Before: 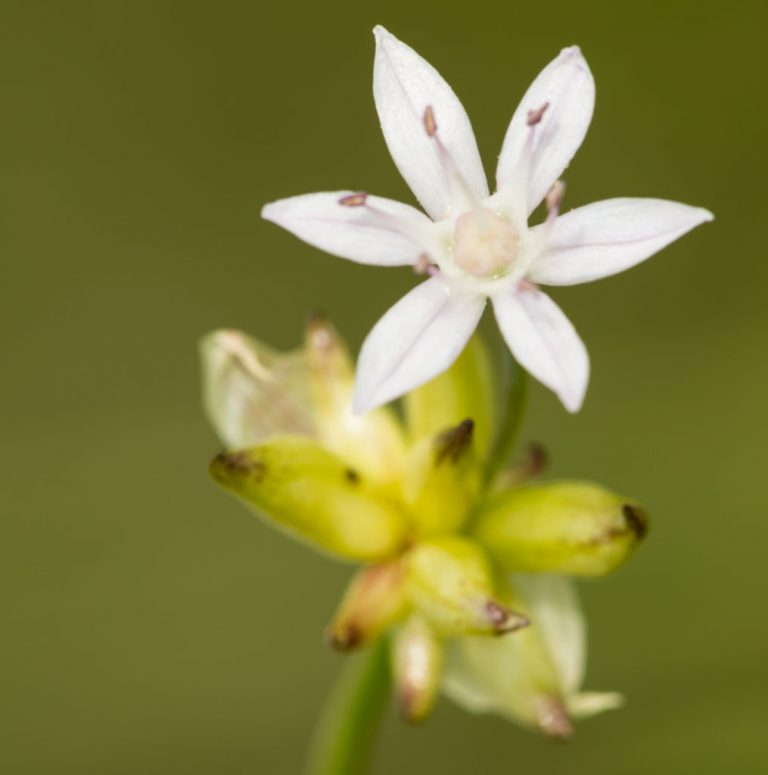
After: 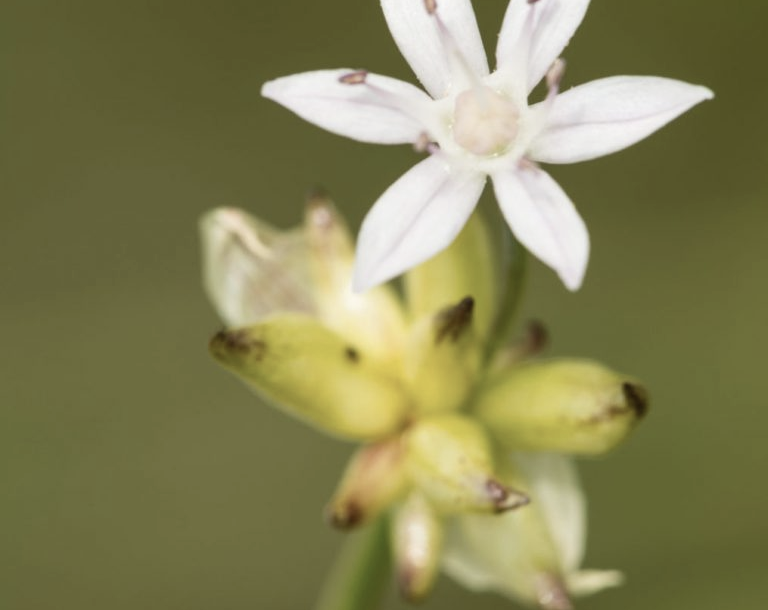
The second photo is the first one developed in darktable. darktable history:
crop and rotate: top 15.774%, bottom 5.506%
contrast brightness saturation: contrast 0.1, saturation -0.3
